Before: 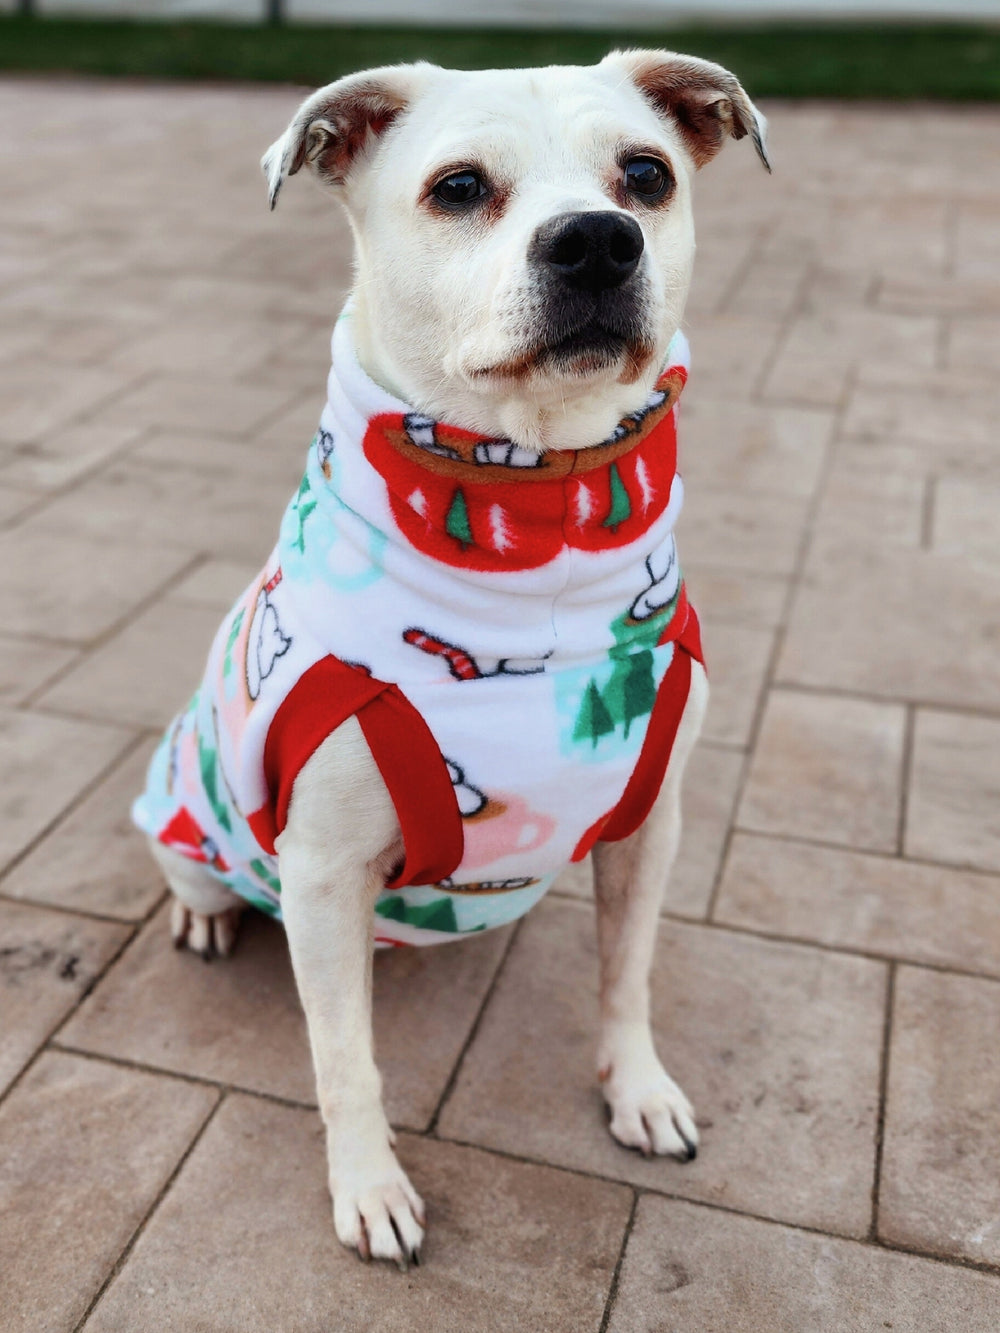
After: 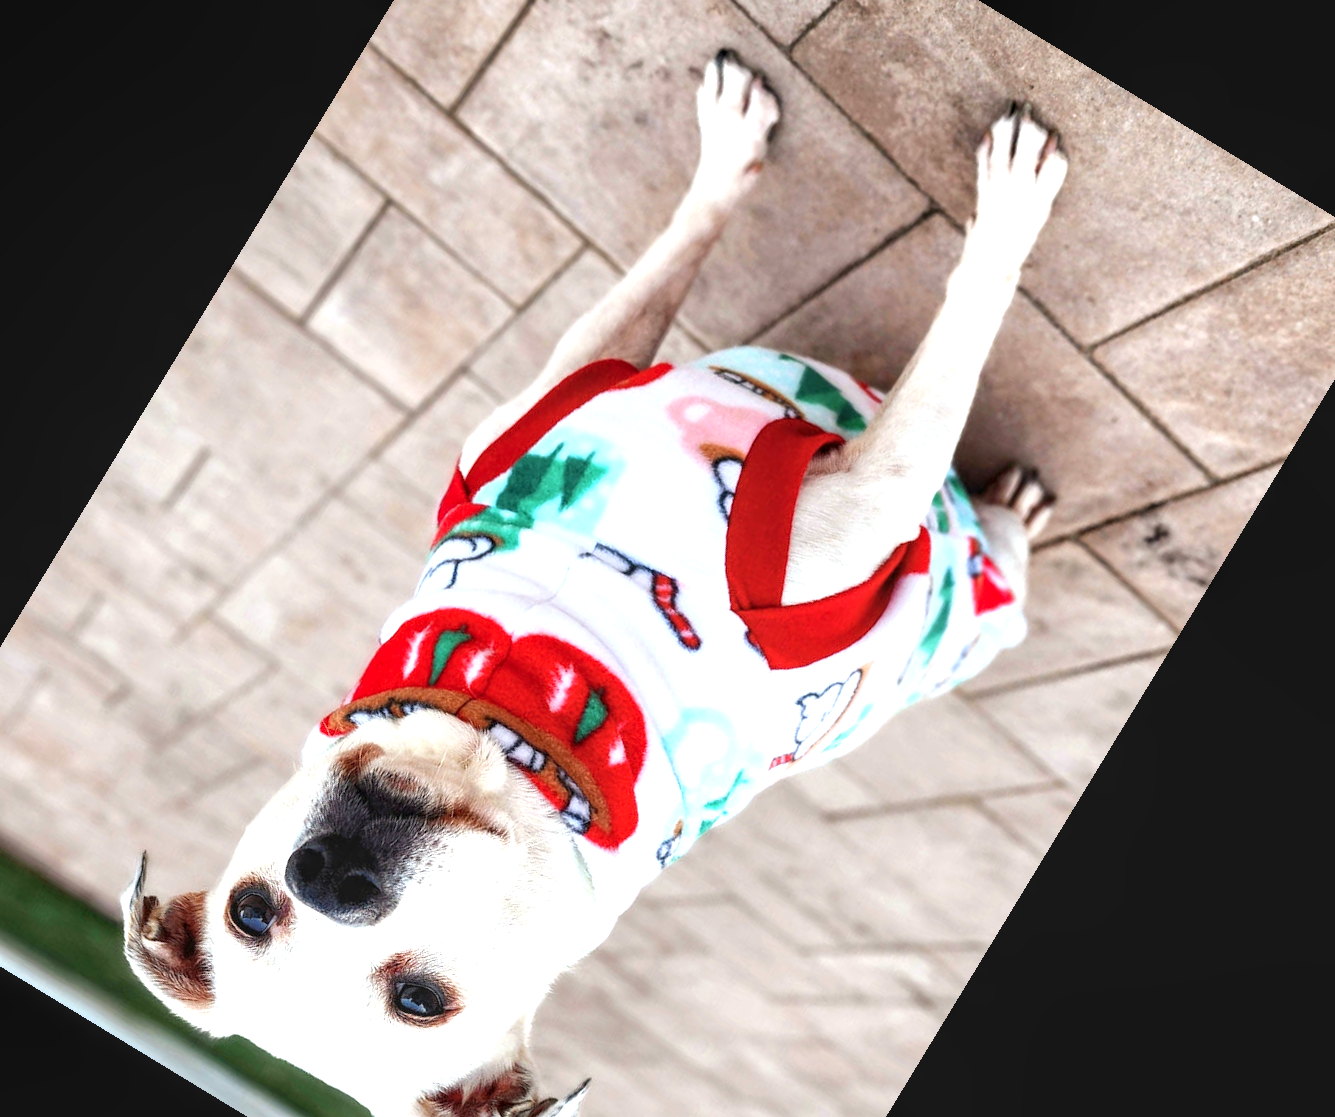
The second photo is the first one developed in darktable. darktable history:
white balance: red 0.988, blue 1.017
crop and rotate: angle 148.68°, left 9.111%, top 15.603%, right 4.588%, bottom 17.041%
tone equalizer: on, module defaults
exposure: black level correction 0, exposure 1.1 EV, compensate exposure bias true, compensate highlight preservation false
local contrast: on, module defaults
